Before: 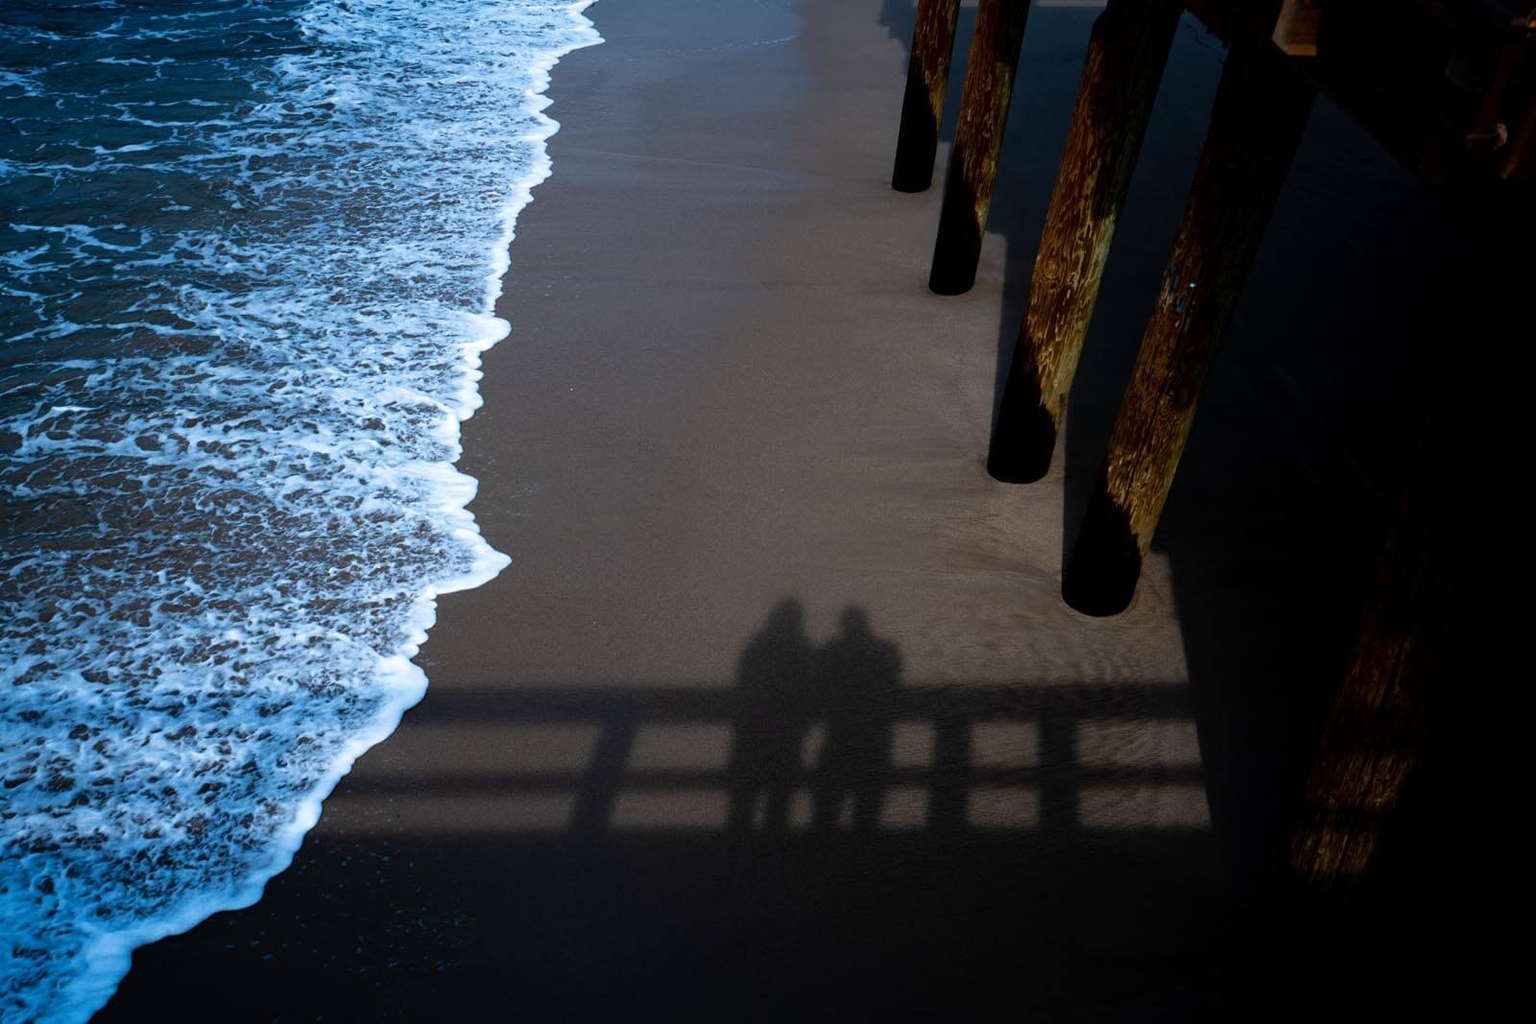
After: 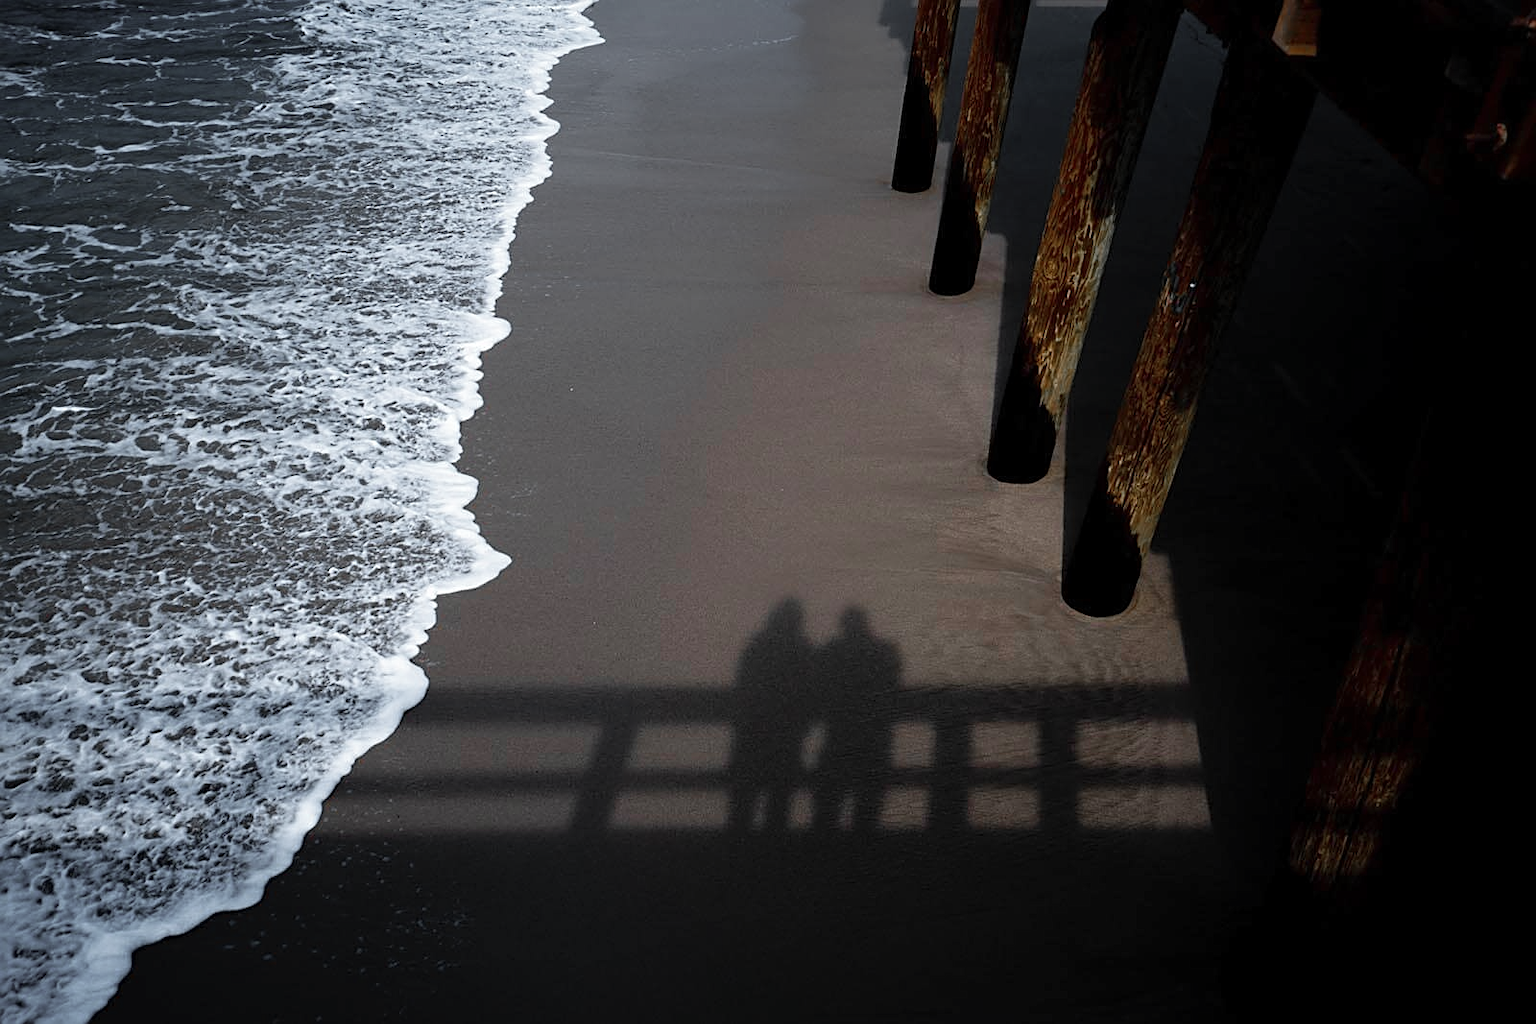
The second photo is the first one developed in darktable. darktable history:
contrast brightness saturation: contrast 0.05, brightness 0.06, saturation 0.01
color zones: curves: ch1 [(0, 0.638) (0.193, 0.442) (0.286, 0.15) (0.429, 0.14) (0.571, 0.142) (0.714, 0.154) (0.857, 0.175) (1, 0.638)]
sharpen: on, module defaults
